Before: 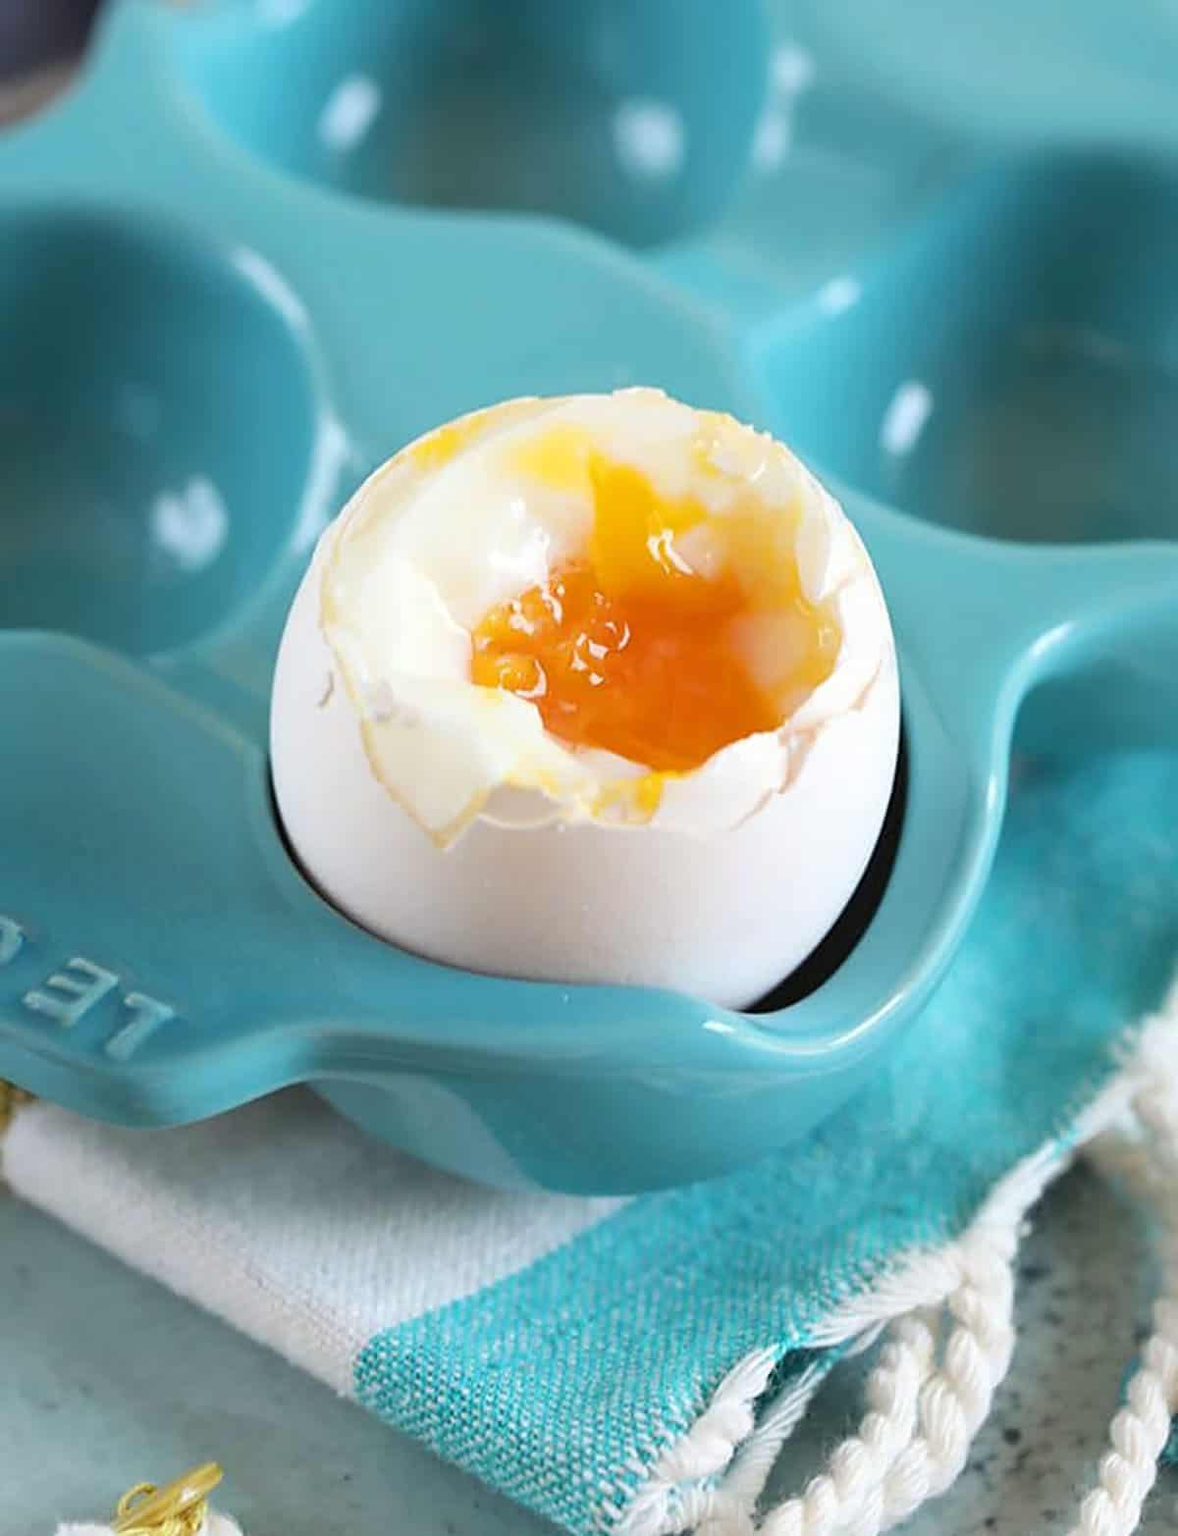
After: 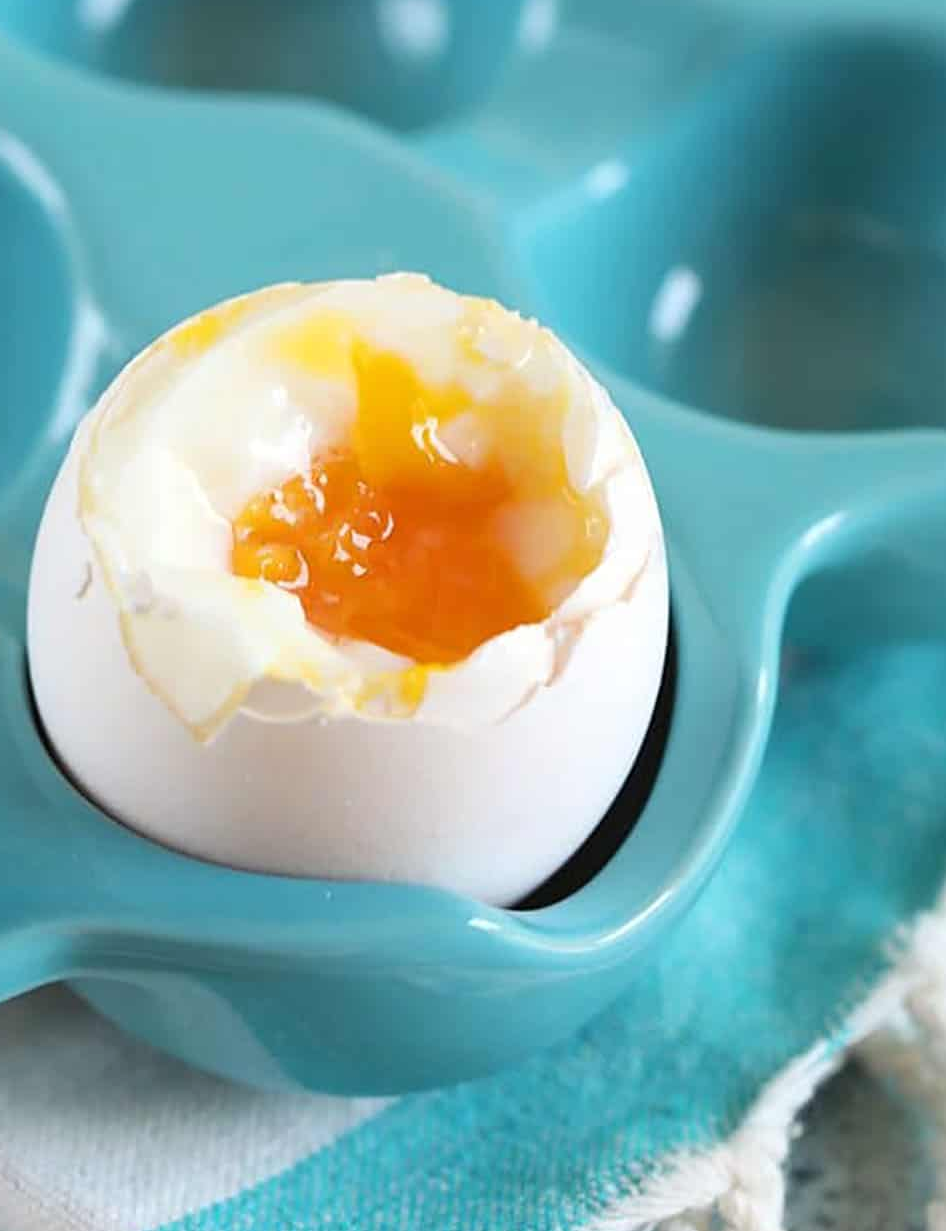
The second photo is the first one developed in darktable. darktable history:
crop and rotate: left 20.74%, top 7.912%, right 0.375%, bottom 13.378%
exposure: exposure 0.014 EV, compensate highlight preservation false
